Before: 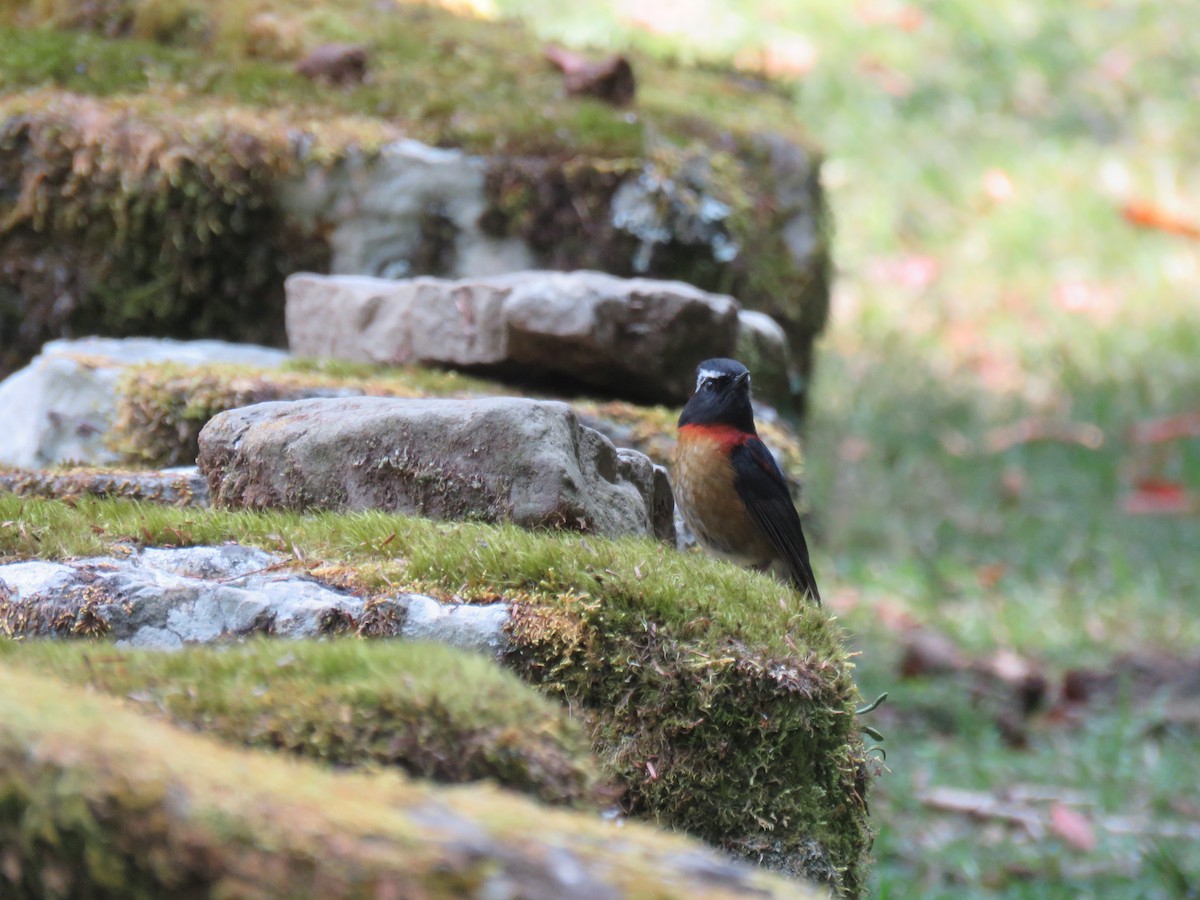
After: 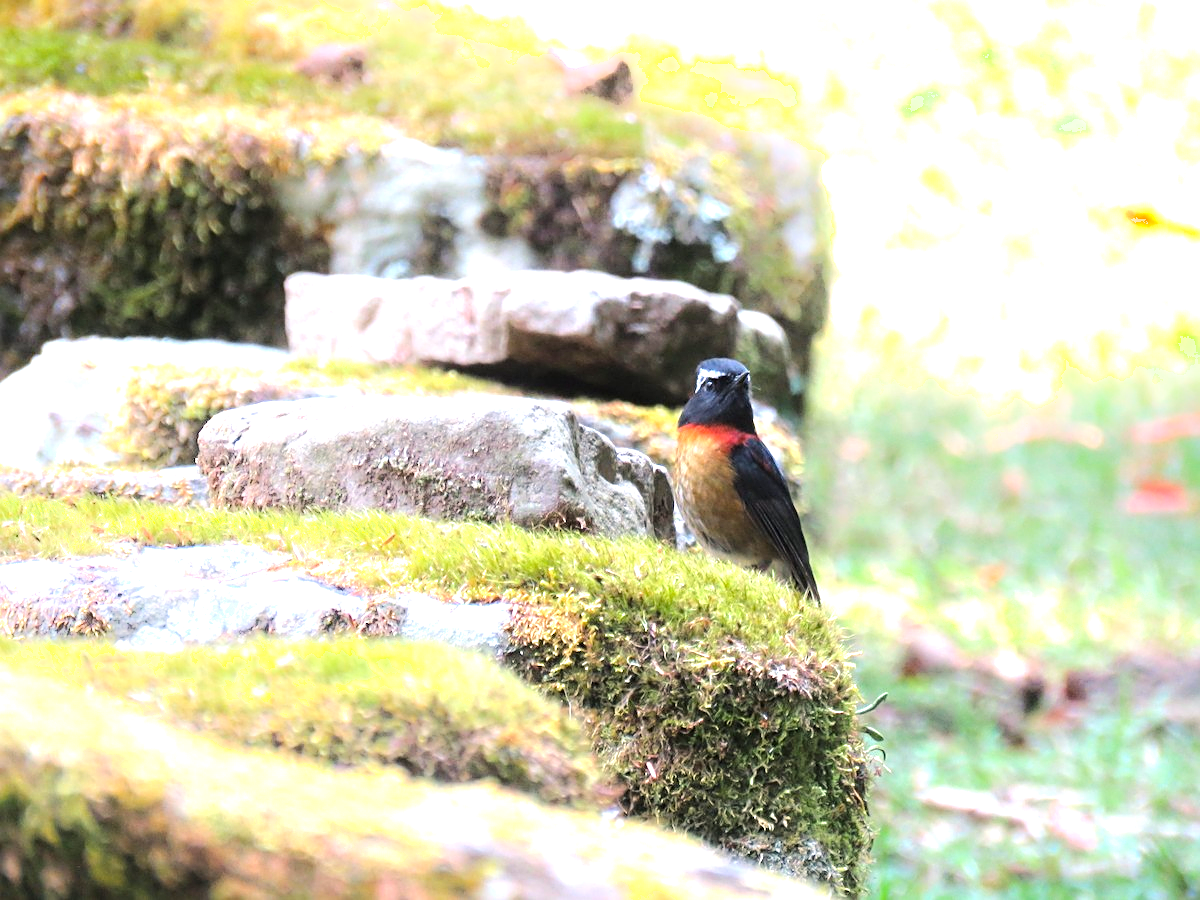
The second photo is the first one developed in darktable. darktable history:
exposure: black level correction 0, exposure 0.7 EV, compensate highlight preservation false
shadows and highlights: shadows -22.9, highlights 44.37, soften with gaussian
sharpen: on, module defaults
color balance rgb: highlights gain › chroma 1.071%, highlights gain › hue 60.04°, perceptual saturation grading › global saturation 19.58%, global vibrance 20%
tone equalizer: -8 EV -0.755 EV, -7 EV -0.674 EV, -6 EV -0.592 EV, -5 EV -0.366 EV, -3 EV 0.403 EV, -2 EV 0.6 EV, -1 EV 0.677 EV, +0 EV 0.754 EV, mask exposure compensation -0.489 EV
